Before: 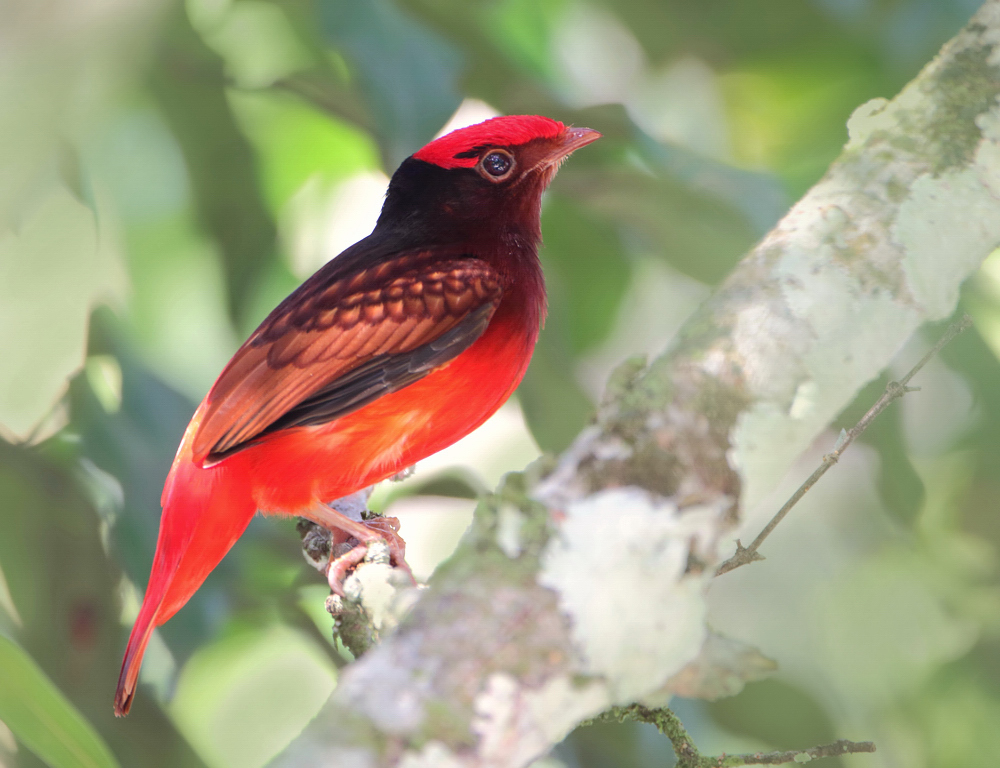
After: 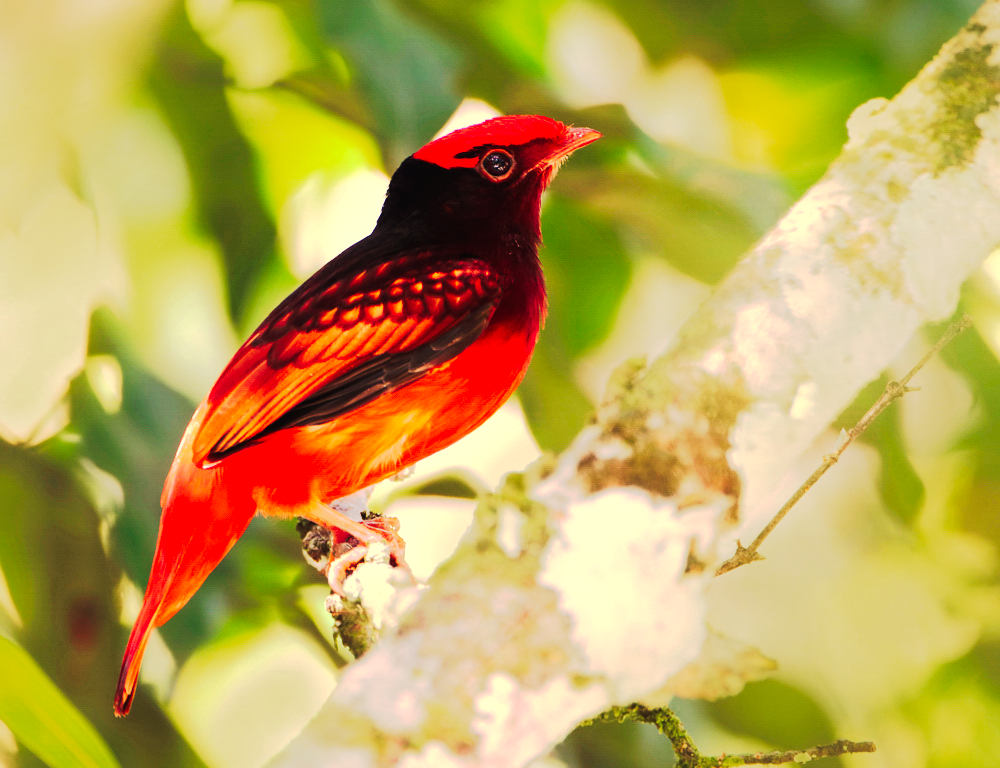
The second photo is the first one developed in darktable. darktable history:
white balance: red 1.138, green 0.996, blue 0.812
exposure: exposure 0.2 EV, compensate highlight preservation false
tone curve: curves: ch0 [(0, 0) (0.003, 0.006) (0.011, 0.006) (0.025, 0.008) (0.044, 0.014) (0.069, 0.02) (0.1, 0.025) (0.136, 0.037) (0.177, 0.053) (0.224, 0.086) (0.277, 0.13) (0.335, 0.189) (0.399, 0.253) (0.468, 0.375) (0.543, 0.521) (0.623, 0.671) (0.709, 0.789) (0.801, 0.841) (0.898, 0.889) (1, 1)], preserve colors none
